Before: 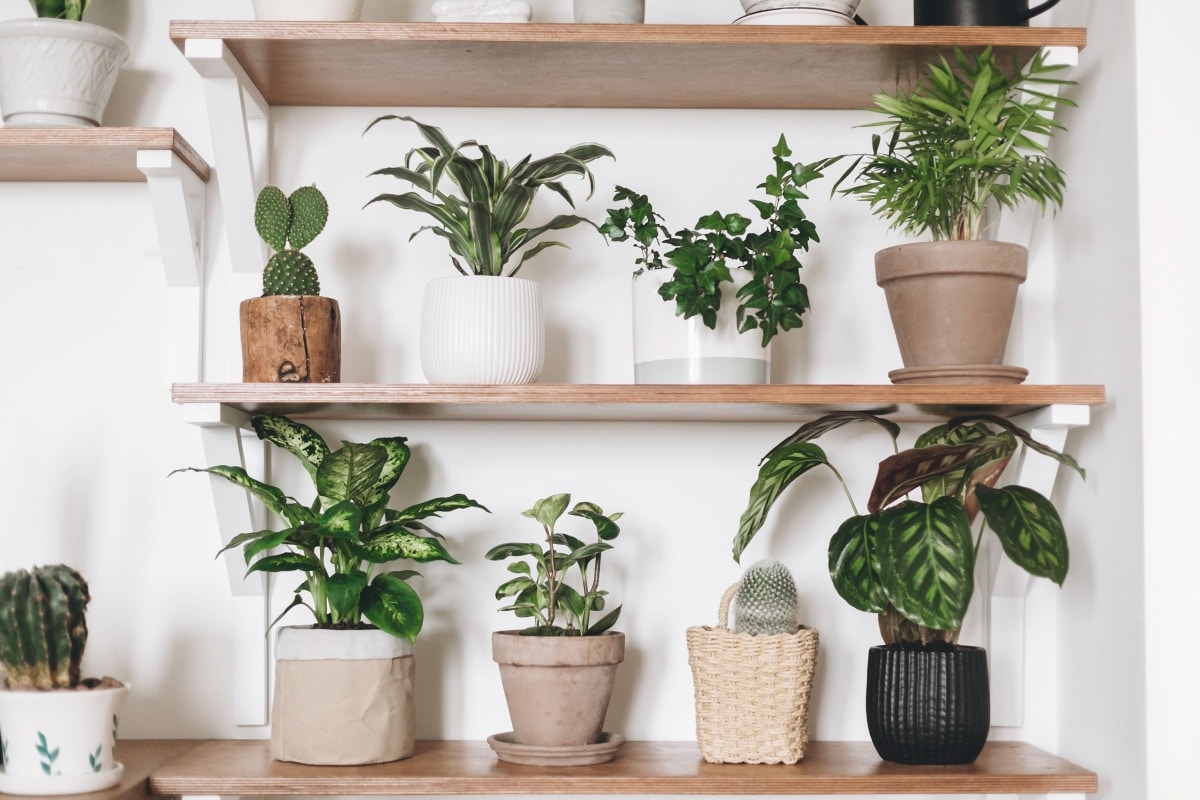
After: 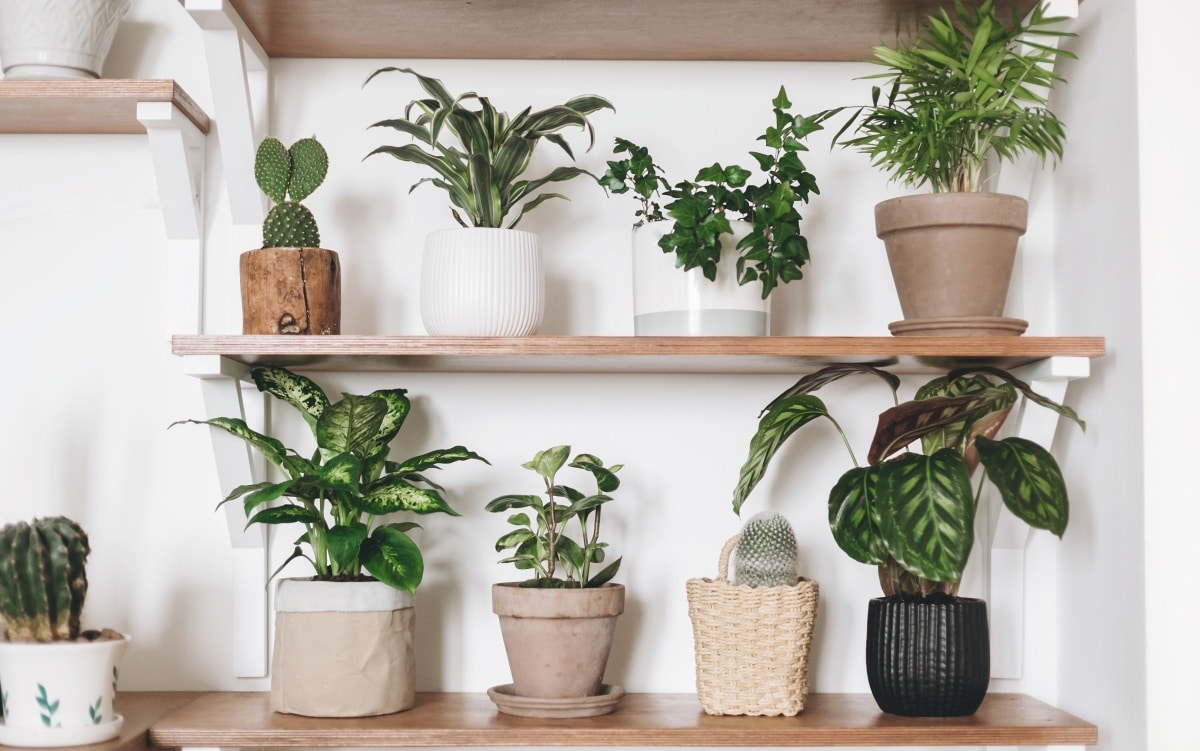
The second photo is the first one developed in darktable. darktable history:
crop and rotate: top 6.034%
